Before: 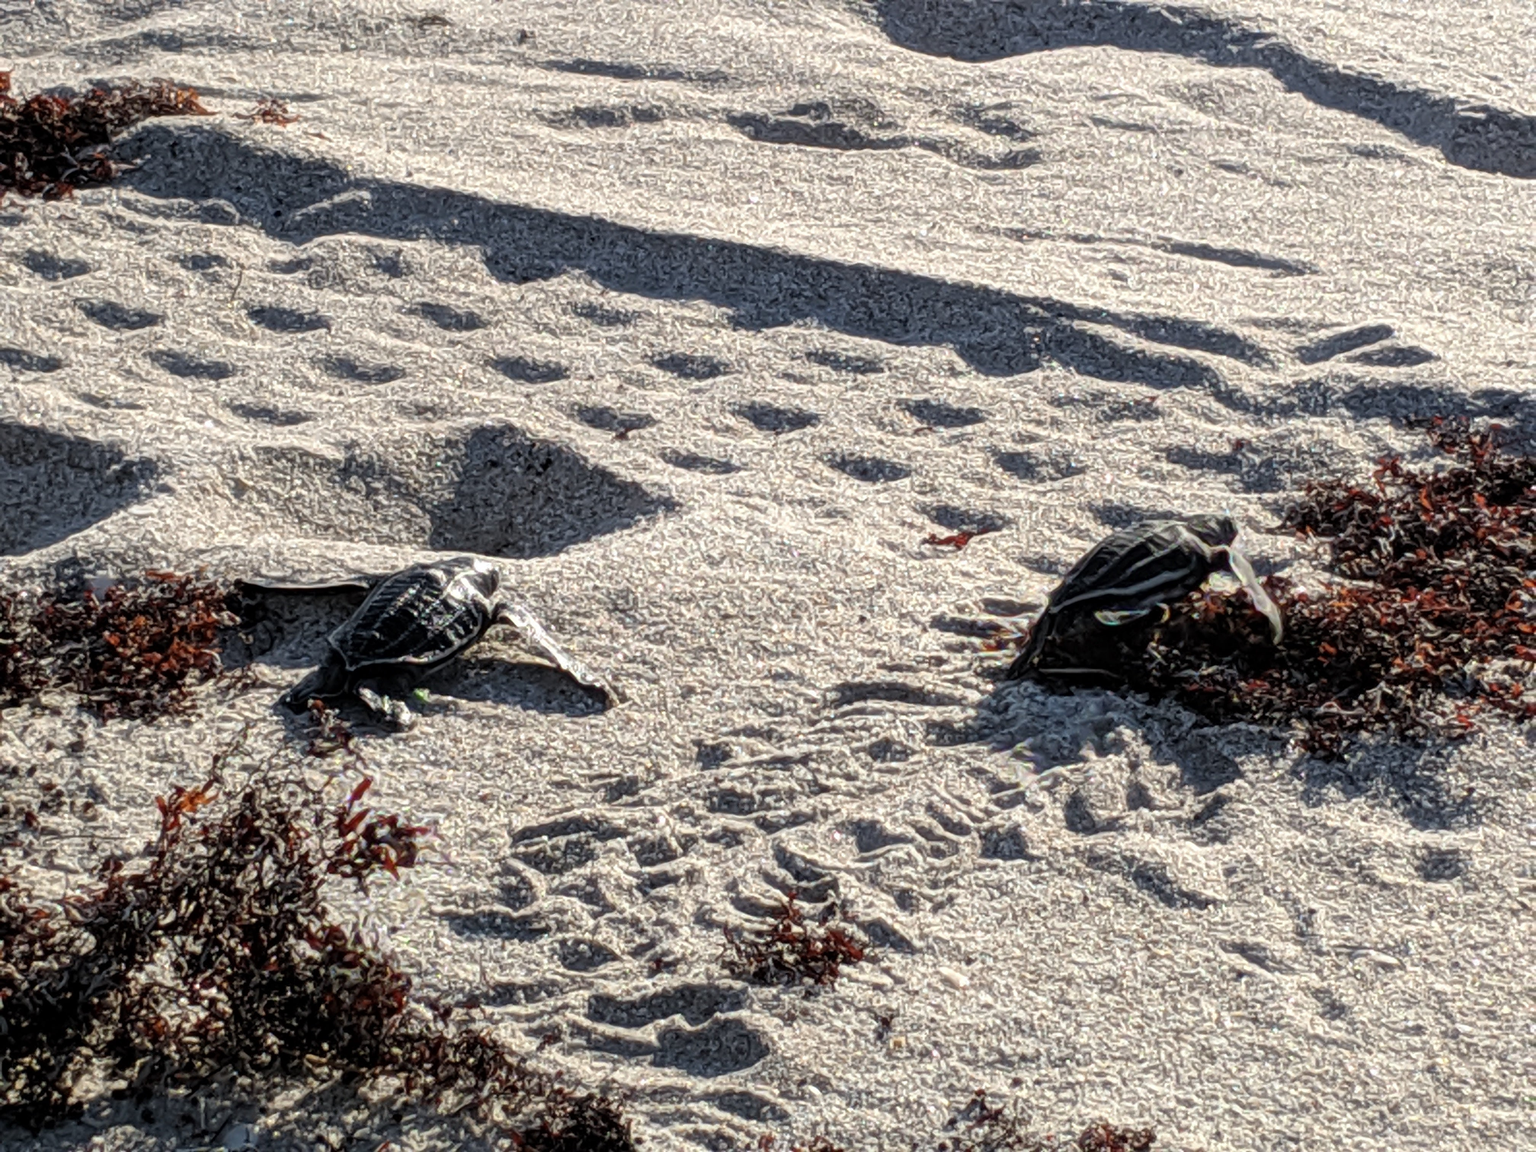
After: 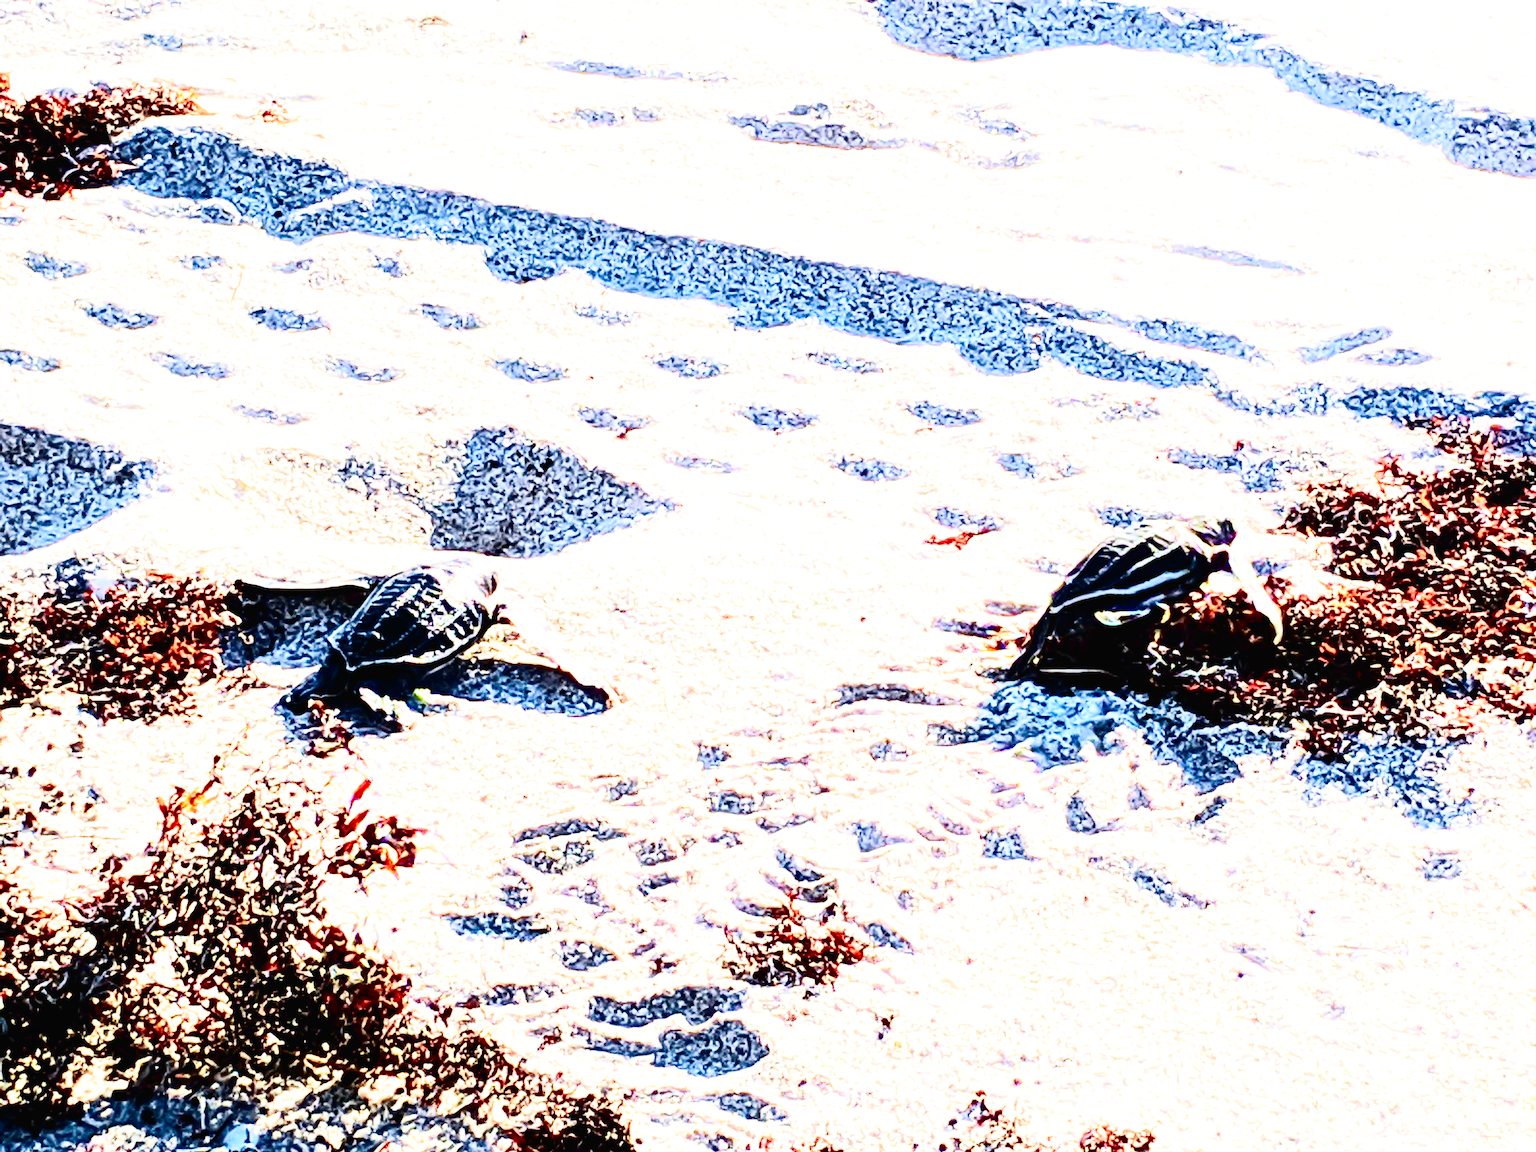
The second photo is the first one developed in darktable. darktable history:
base curve: curves: ch0 [(0, 0.003) (0.001, 0.002) (0.006, 0.004) (0.02, 0.022) (0.048, 0.086) (0.094, 0.234) (0.162, 0.431) (0.258, 0.629) (0.385, 0.8) (0.548, 0.918) (0.751, 0.988) (1, 1)], preserve colors none
exposure: black level correction 0, exposure 1.55 EV, compensate exposure bias true, compensate highlight preservation false
contrast brightness saturation: contrast 0.19, brightness -0.24, saturation 0.11
haze removal: compatibility mode true, adaptive false
tone curve: curves: ch0 [(0, 0.013) (0.074, 0.044) (0.251, 0.234) (0.472, 0.511) (0.63, 0.752) (0.746, 0.866) (0.899, 0.956) (1, 1)]; ch1 [(0, 0) (0.08, 0.08) (0.347, 0.394) (0.455, 0.441) (0.5, 0.5) (0.517, 0.53) (0.563, 0.611) (0.617, 0.682) (0.756, 0.788) (0.92, 0.92) (1, 1)]; ch2 [(0, 0) (0.096, 0.056) (0.304, 0.204) (0.5, 0.5) (0.539, 0.575) (0.597, 0.644) (0.92, 0.92) (1, 1)], color space Lab, independent channels, preserve colors none
